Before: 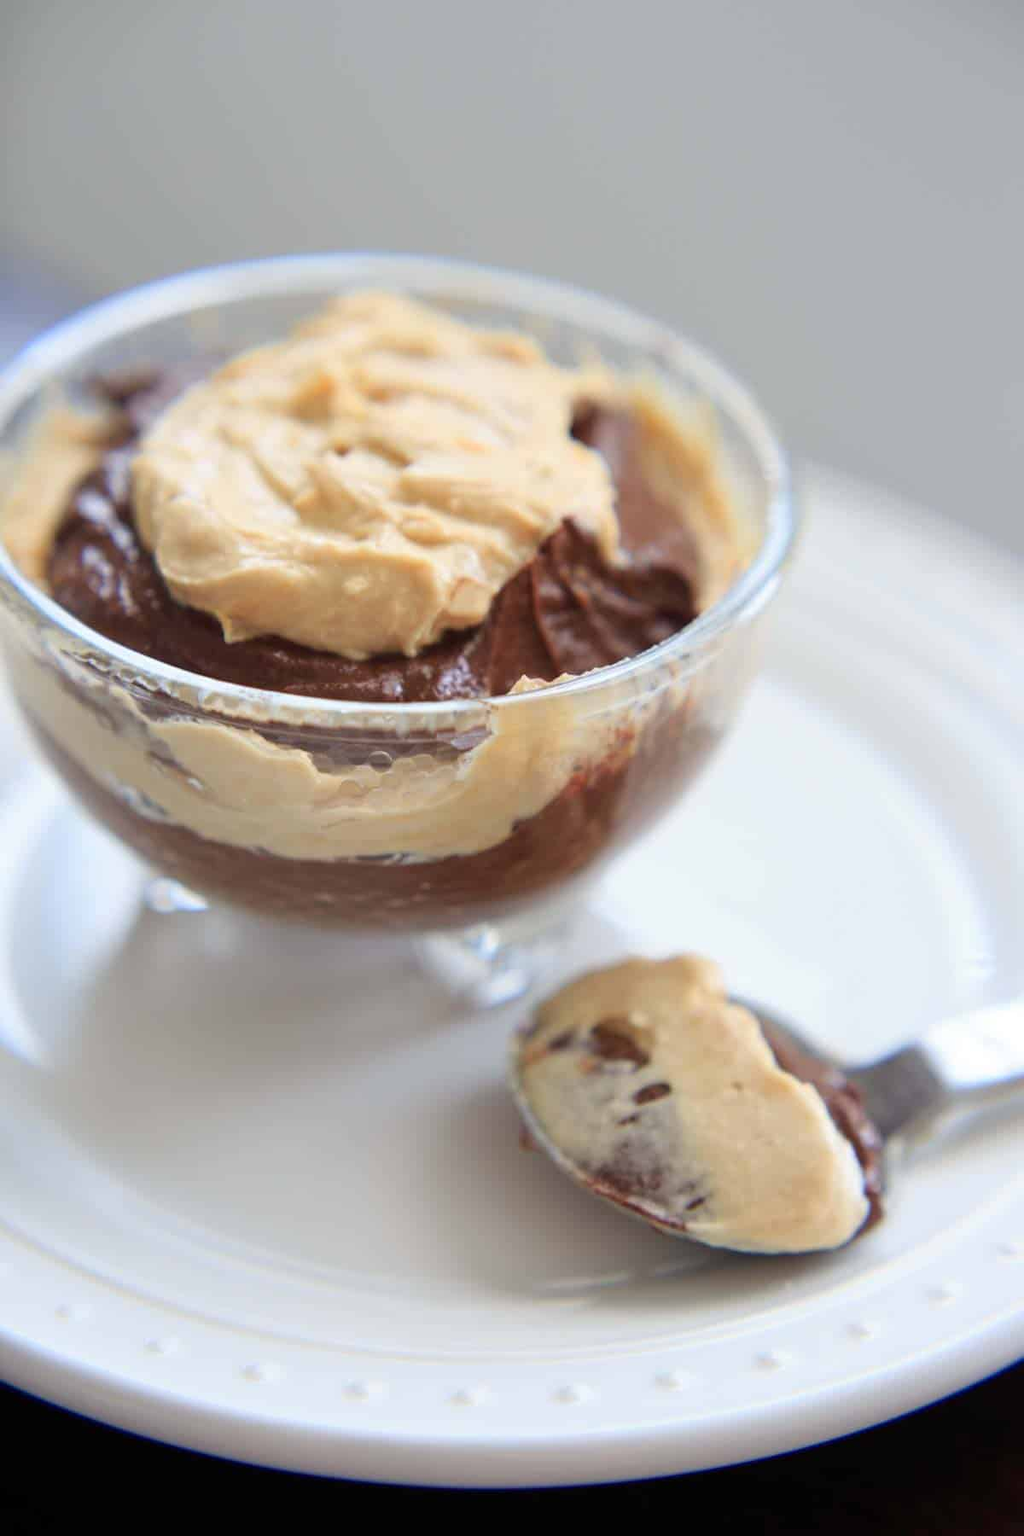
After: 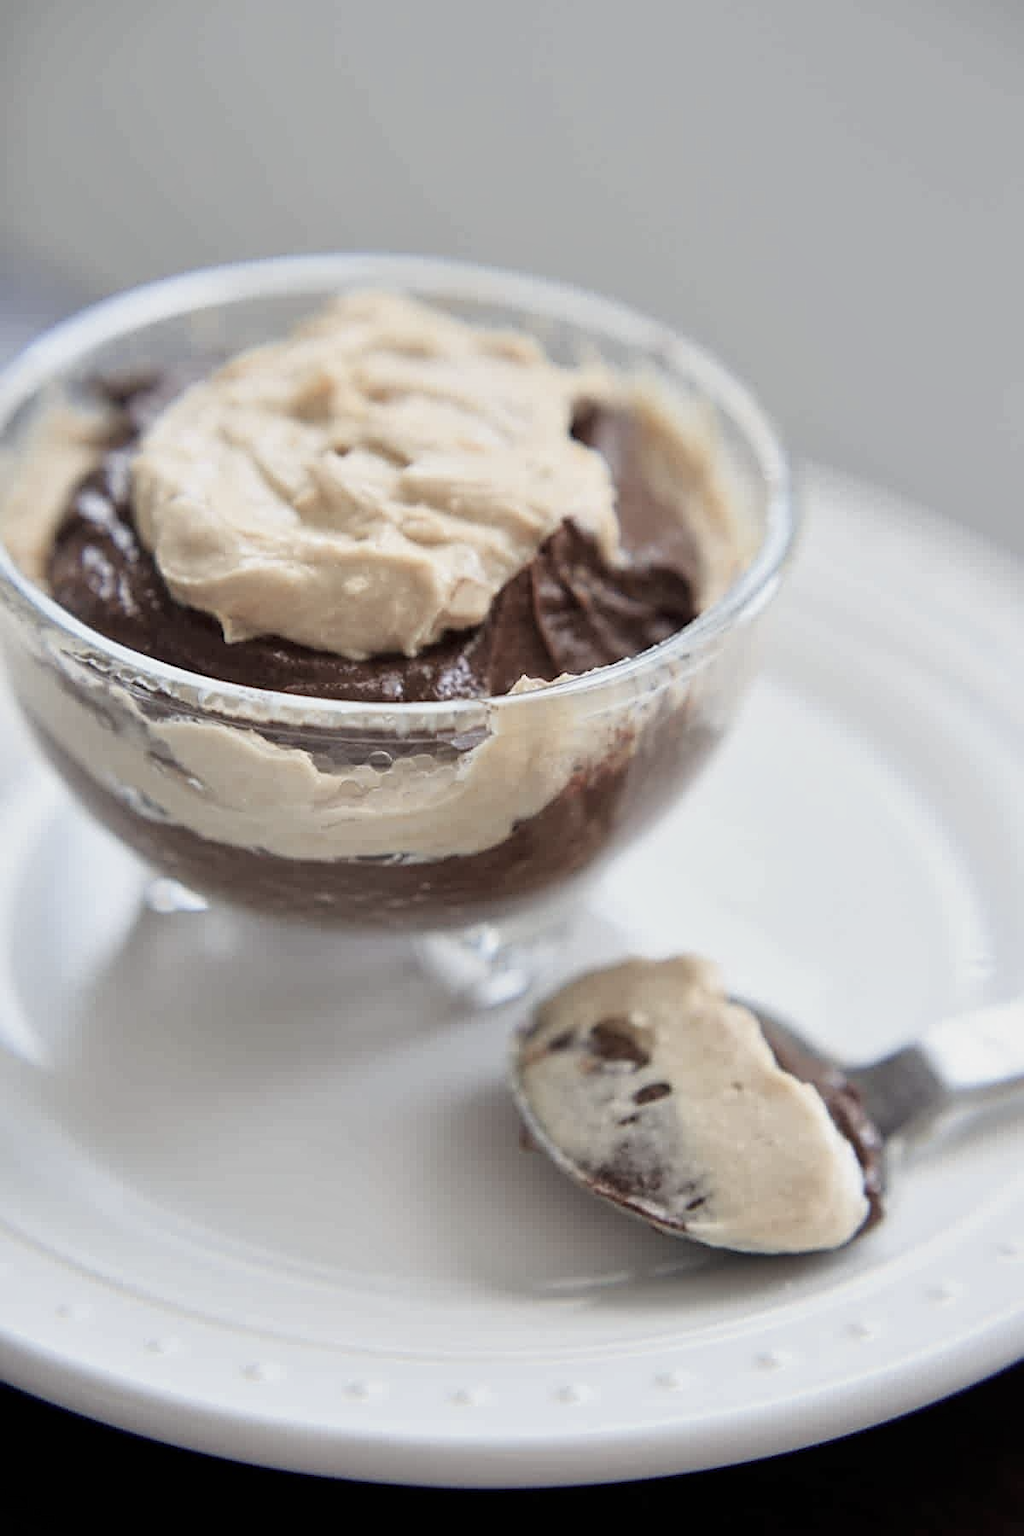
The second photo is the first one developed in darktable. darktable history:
color zones: curves: ch1 [(0, 0.292) (0.001, 0.292) (0.2, 0.264) (0.4, 0.248) (0.6, 0.248) (0.8, 0.264) (0.999, 0.292) (1, 0.292)]
filmic rgb: black relative exposure -11.3 EV, white relative exposure 3.23 EV, hardness 6.72
sharpen: on, module defaults
local contrast: mode bilateral grid, contrast 21, coarseness 51, detail 130%, midtone range 0.2
